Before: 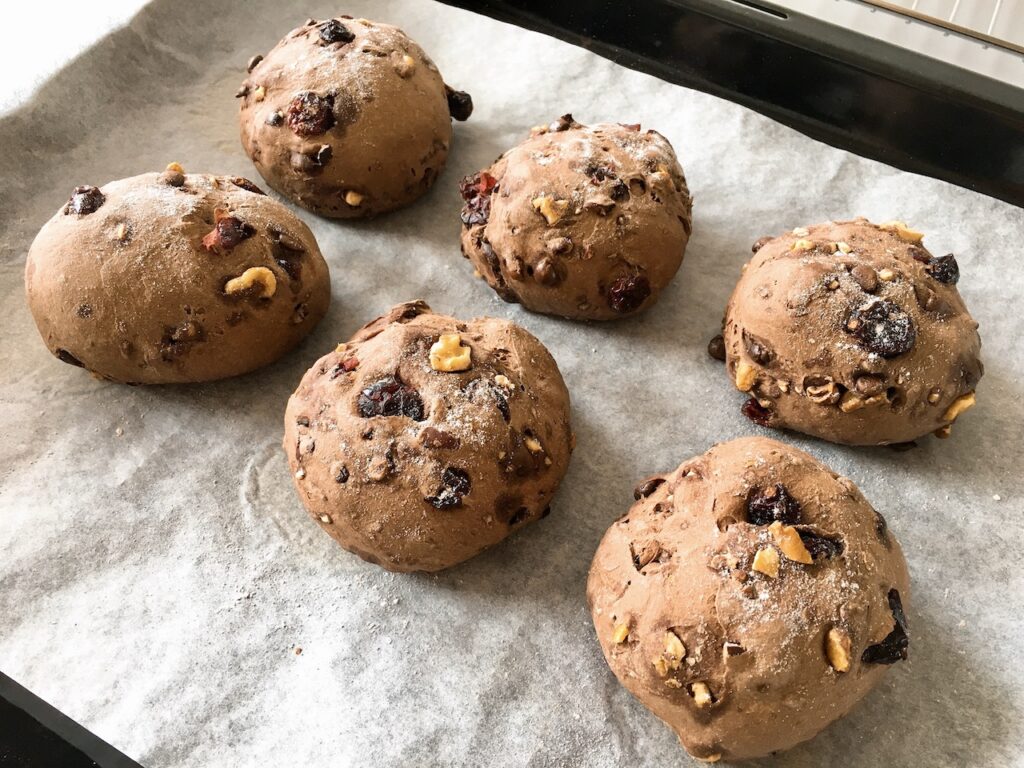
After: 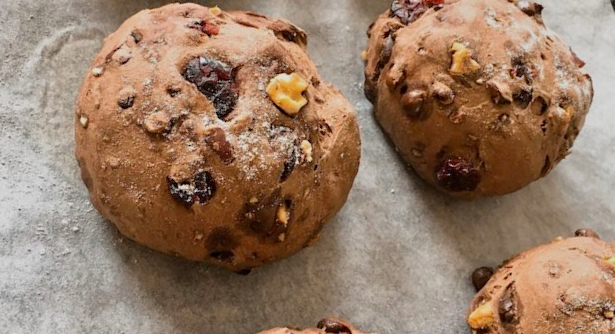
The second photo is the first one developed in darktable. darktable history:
tone equalizer: -8 EV -0.001 EV, -7 EV 0.004 EV, -6 EV -0.009 EV, -5 EV 0.021 EV, -4 EV -0.008 EV, -3 EV 0.017 EV, -2 EV -0.078 EV, -1 EV -0.268 EV, +0 EV -0.554 EV
crop and rotate: angle -44.92°, top 16.423%, right 0.811%, bottom 11.723%
